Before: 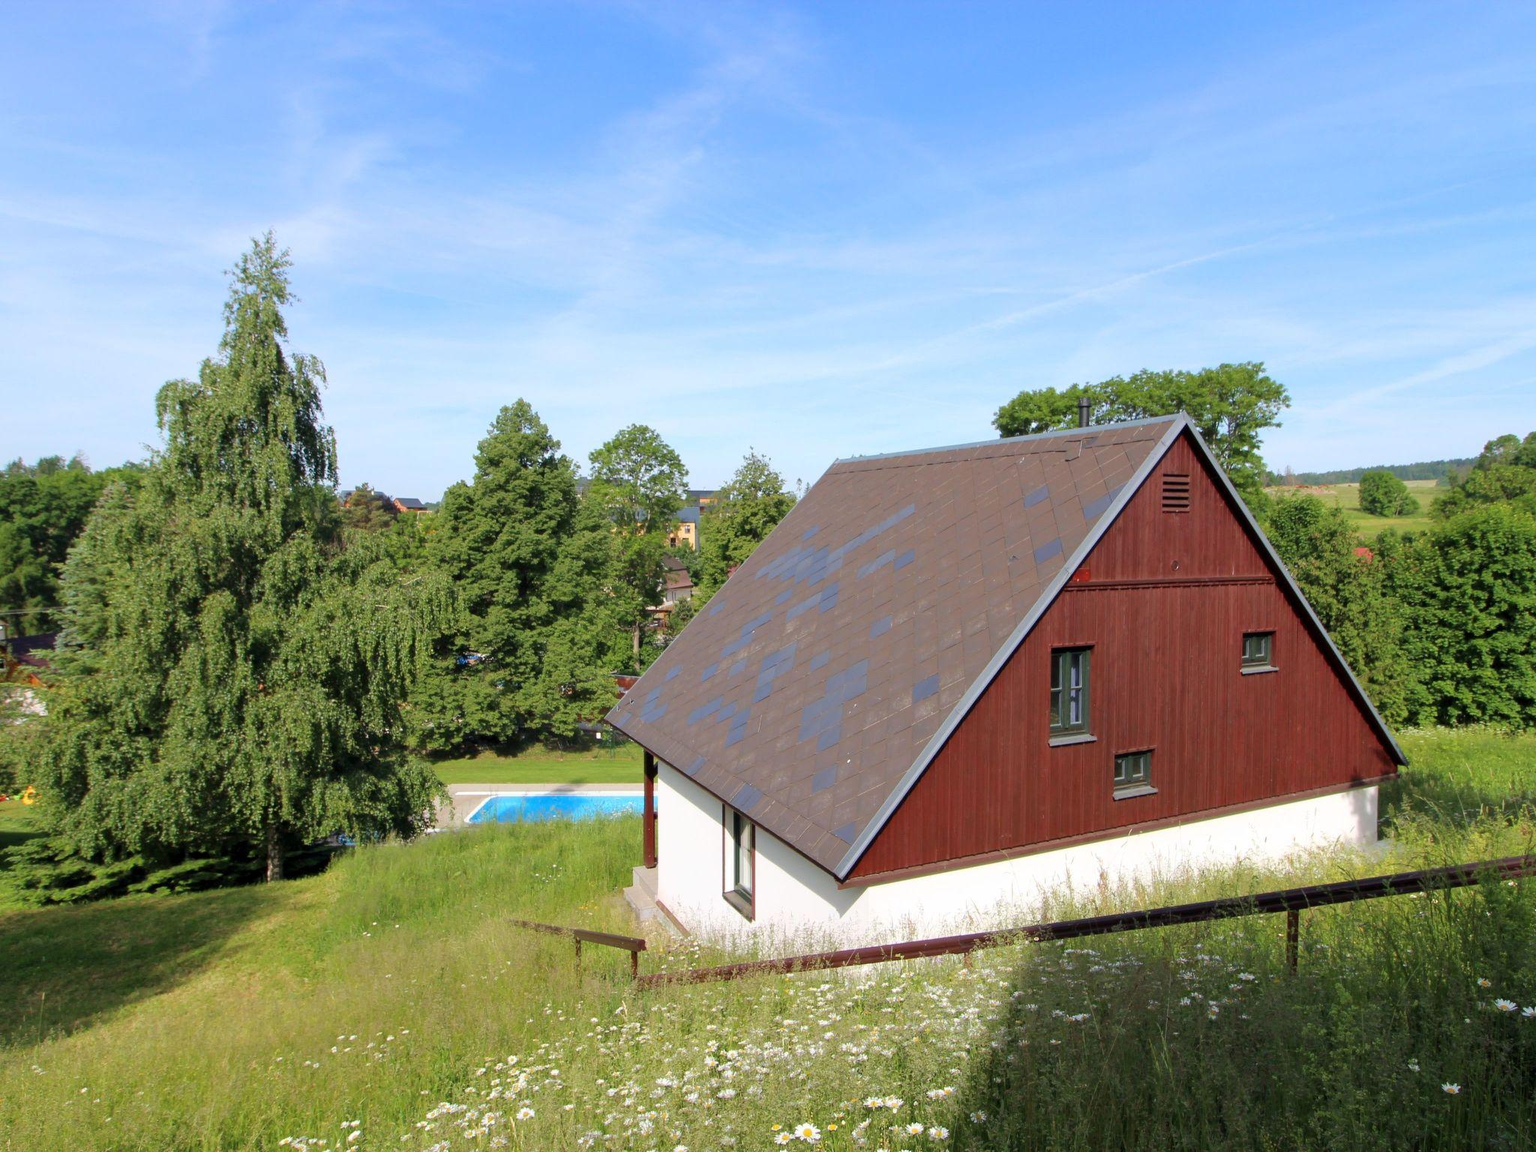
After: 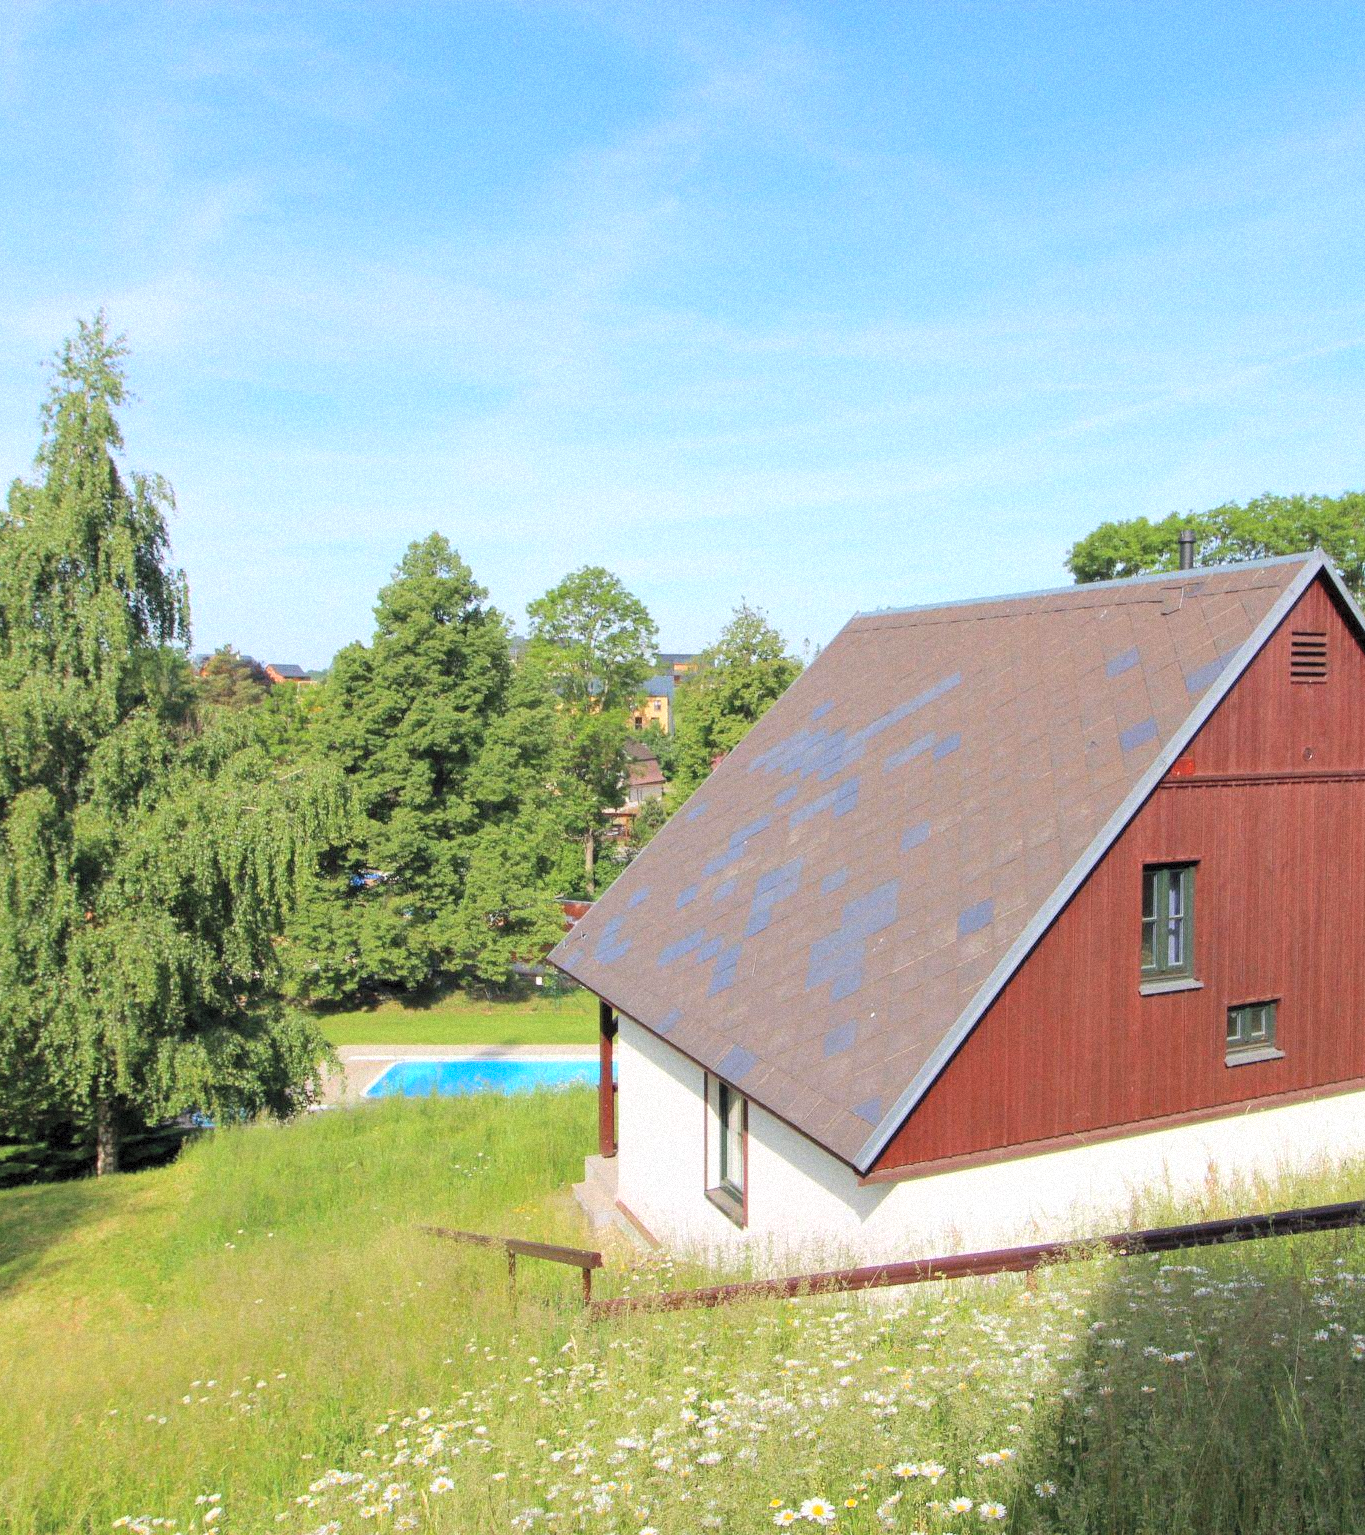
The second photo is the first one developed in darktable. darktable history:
crop and rotate: left 12.648%, right 20.685%
contrast brightness saturation: contrast 0.1, brightness 0.3, saturation 0.14
grain: mid-tones bias 0%
